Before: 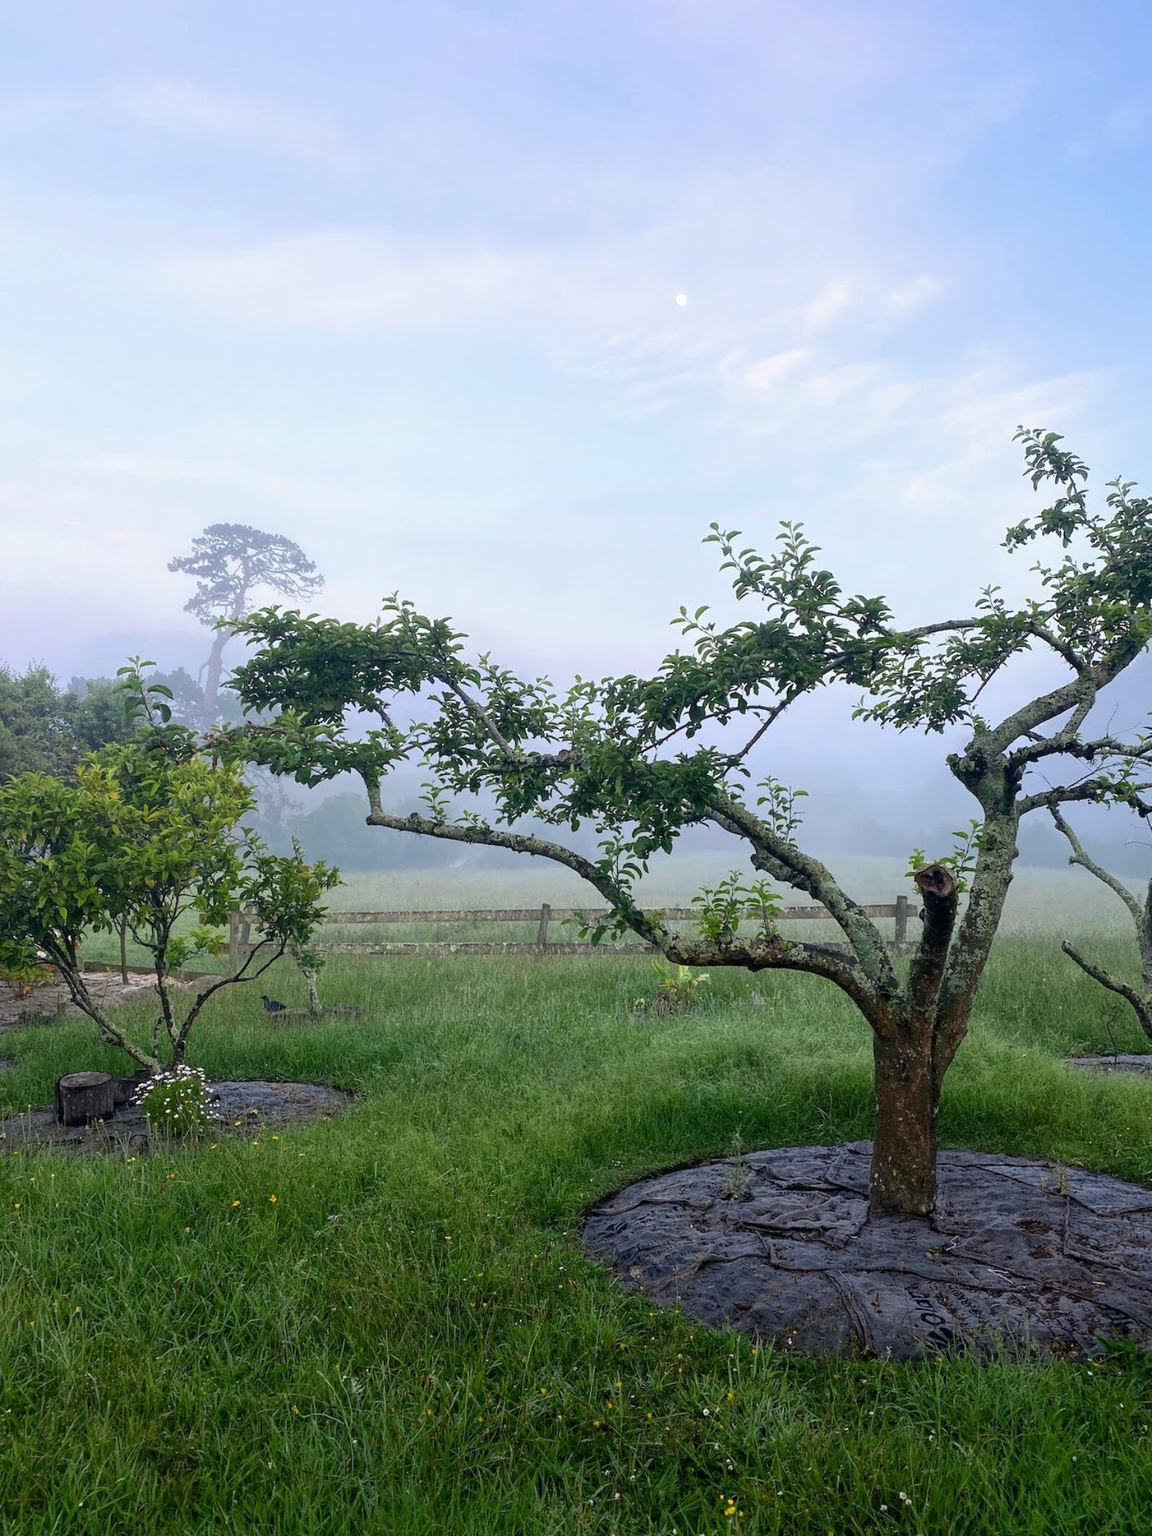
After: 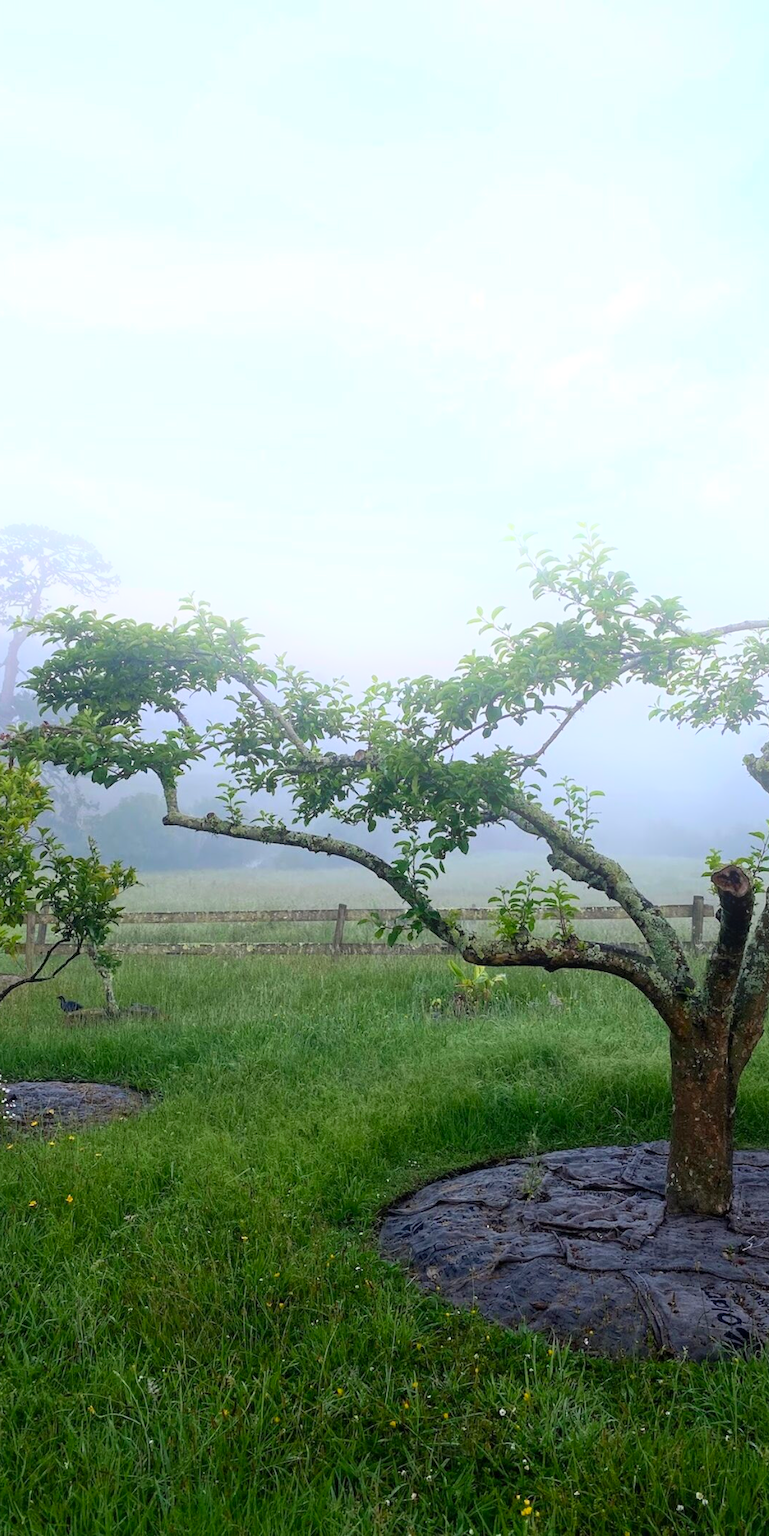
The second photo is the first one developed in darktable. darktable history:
bloom: on, module defaults
crop and rotate: left 17.732%, right 15.423%
color contrast: green-magenta contrast 1.2, blue-yellow contrast 1.2
